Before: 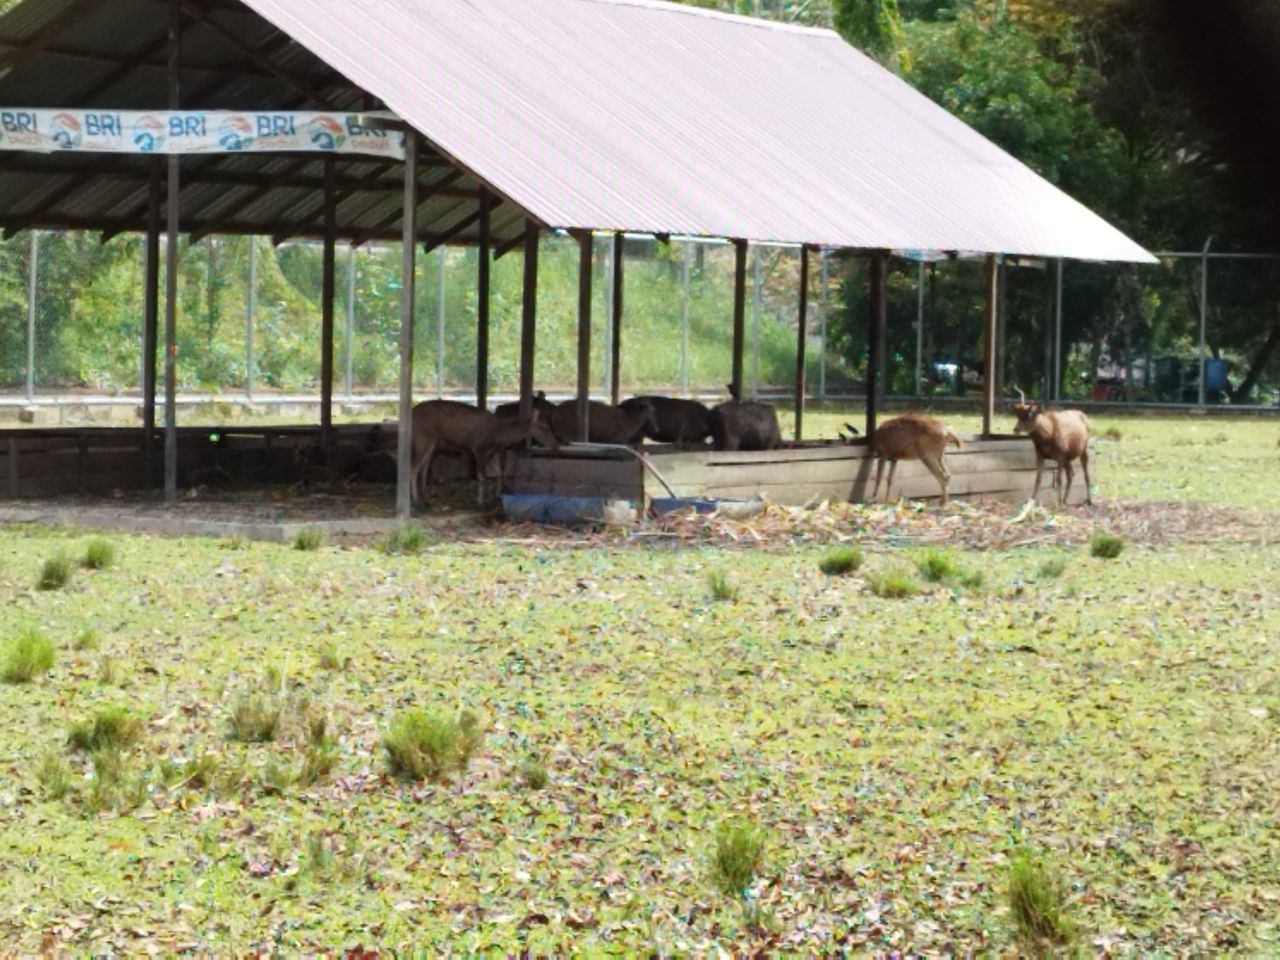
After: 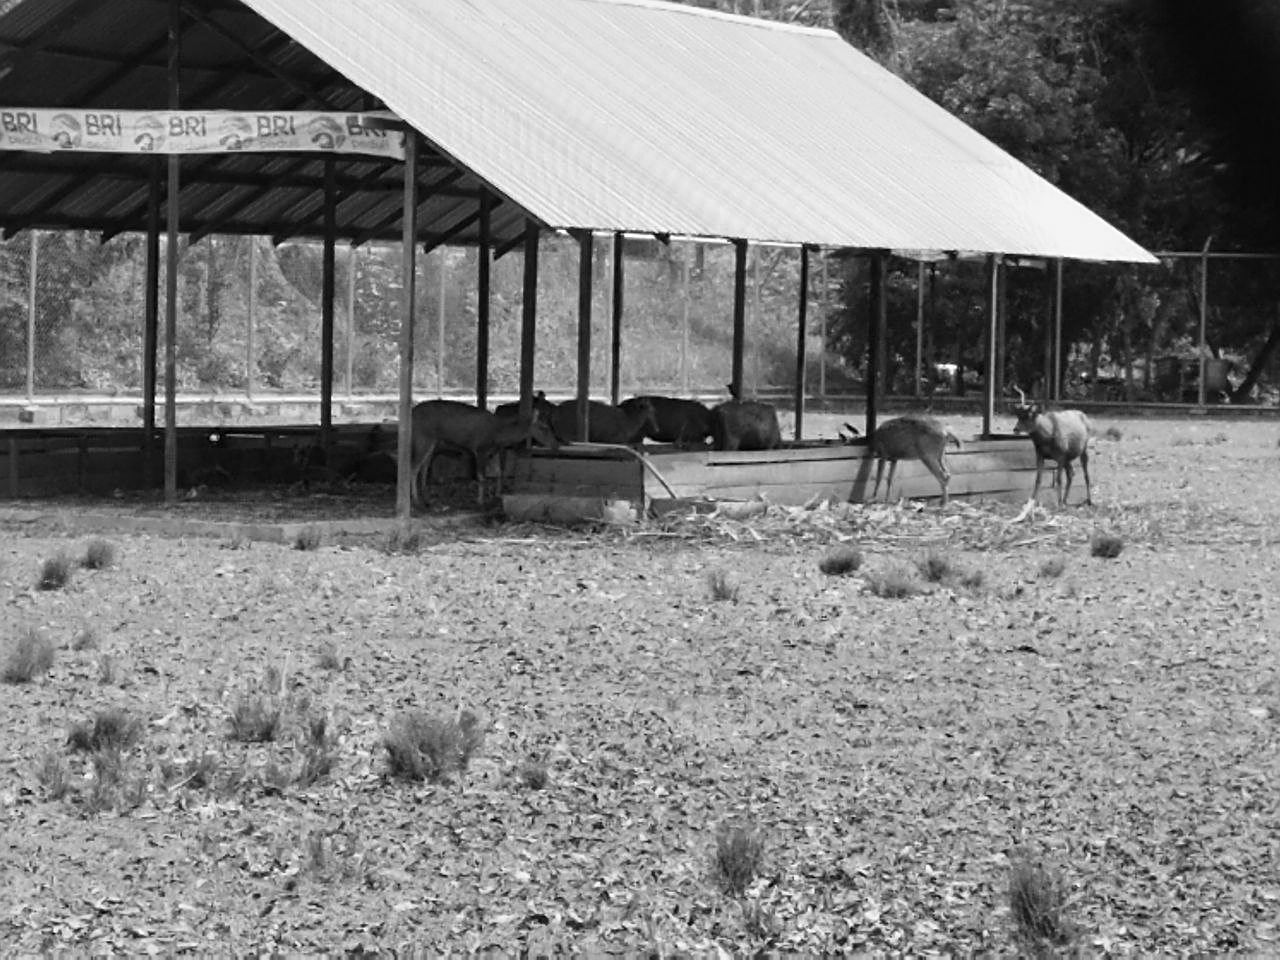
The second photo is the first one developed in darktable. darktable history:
color calibration: output gray [0.246, 0.254, 0.501, 0], gray › normalize channels true, illuminant same as pipeline (D50), adaptation XYZ, x 0.346, y 0.359, gamut compression 0
sharpen: on, module defaults
